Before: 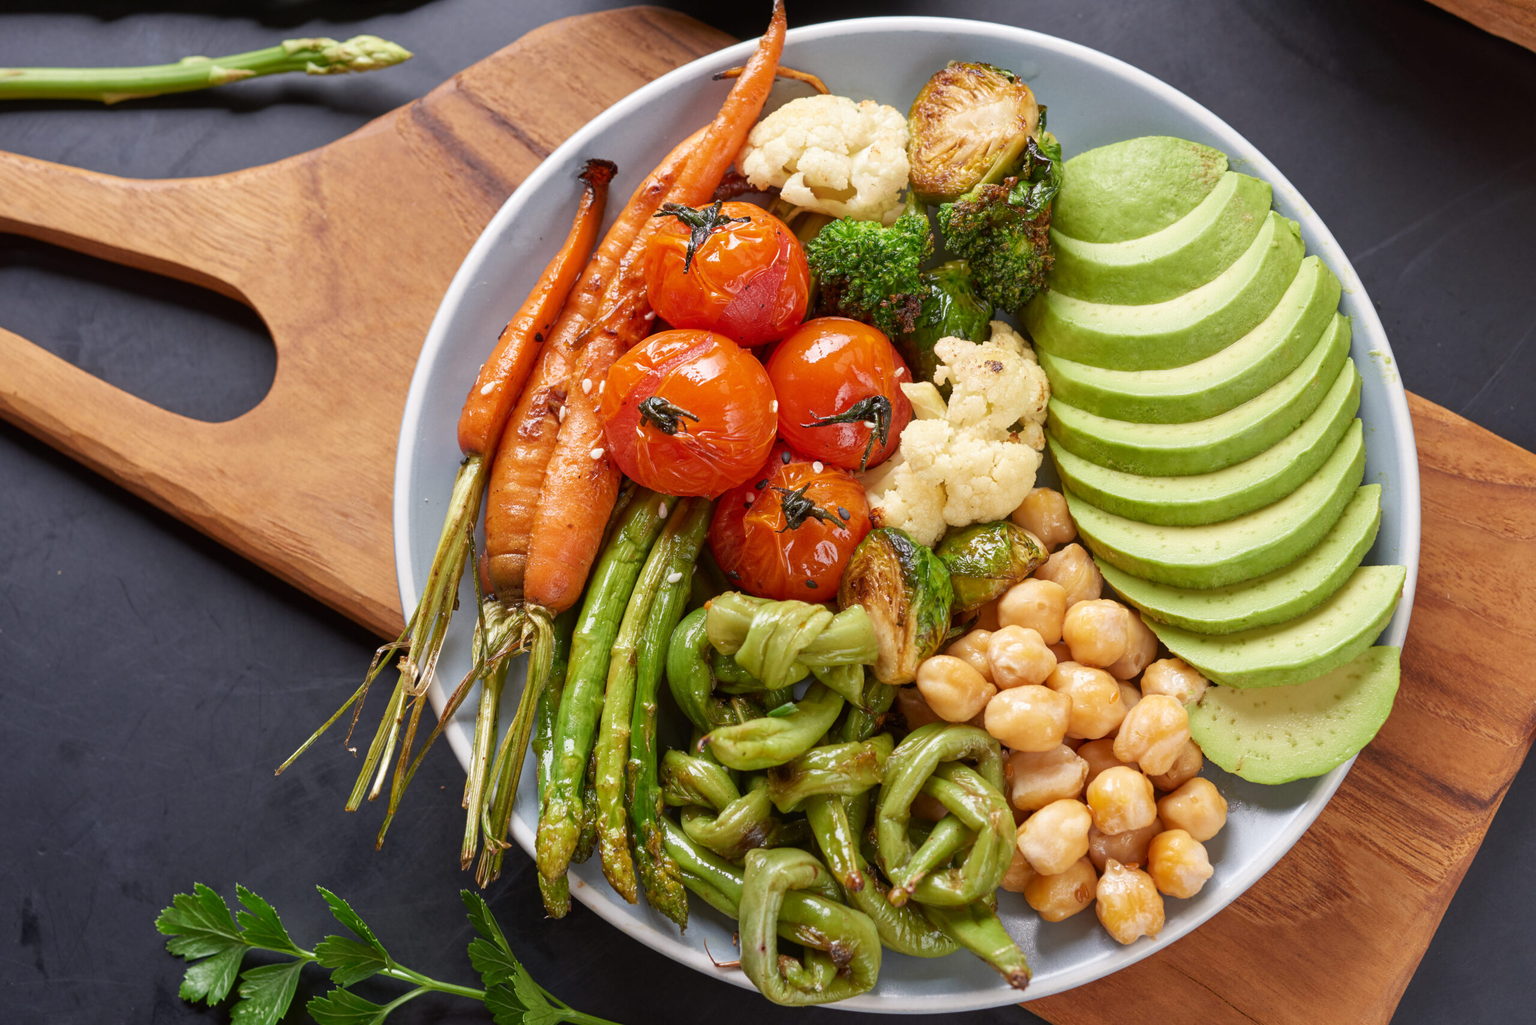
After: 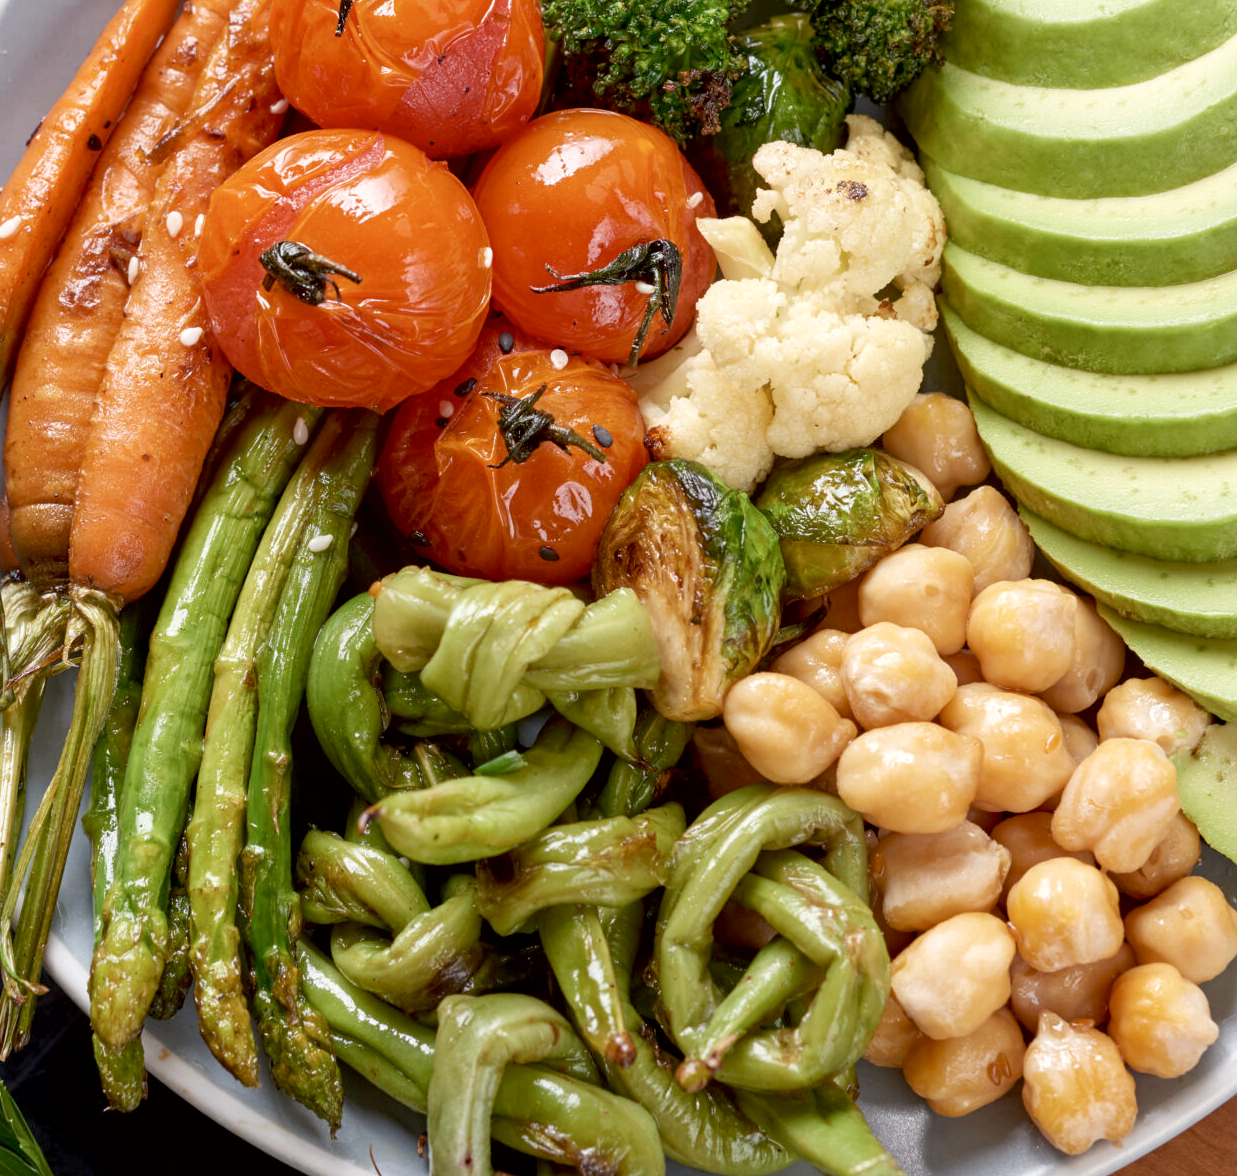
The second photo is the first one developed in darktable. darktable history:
exposure: black level correction 0.009, exposure 0.111 EV, compensate highlight preservation false
crop: left 31.409%, top 24.615%, right 20.238%, bottom 6.542%
contrast brightness saturation: saturation -0.162
